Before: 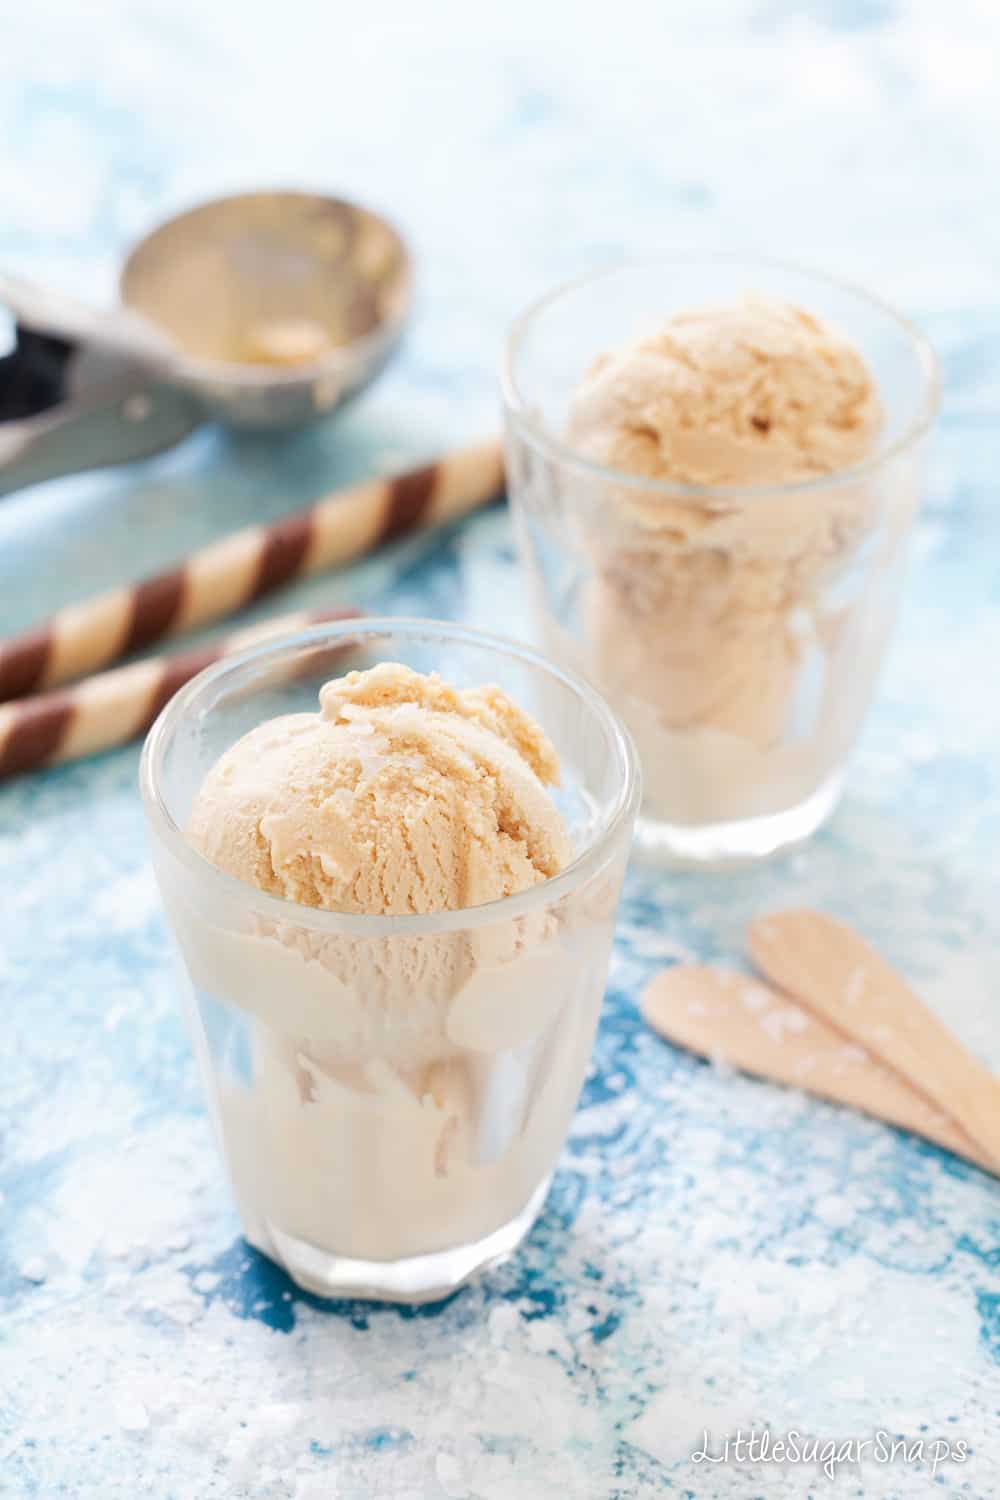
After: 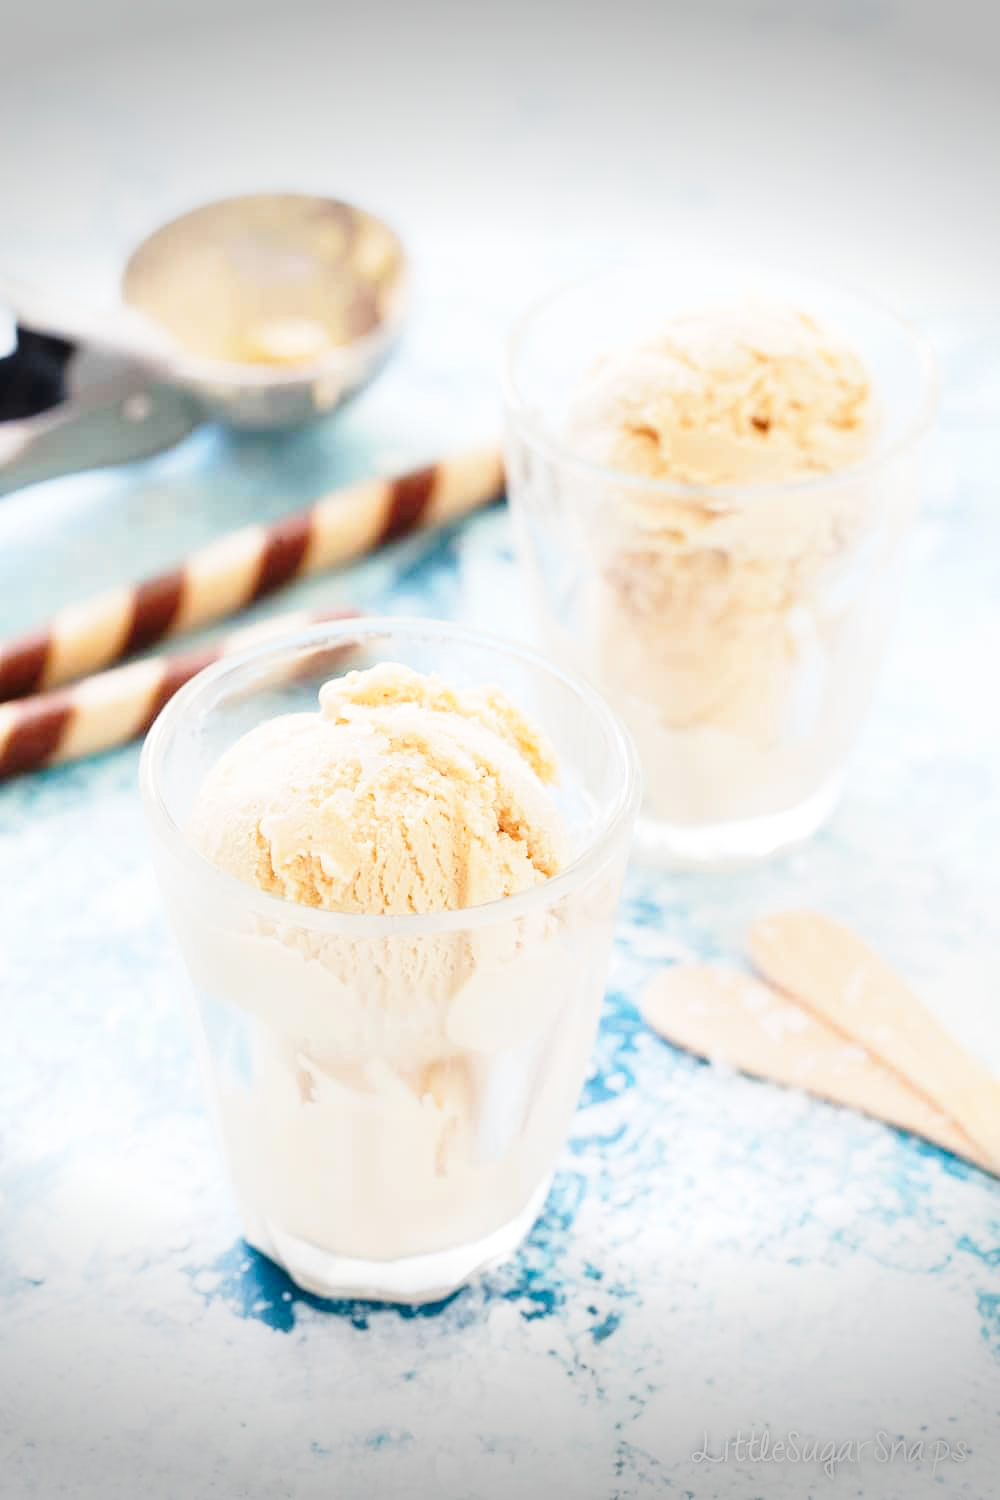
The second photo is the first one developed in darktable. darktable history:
vignetting: fall-off start 99.16%, width/height ratio 1.325, unbound false
base curve: curves: ch0 [(0, 0) (0.028, 0.03) (0.121, 0.232) (0.46, 0.748) (0.859, 0.968) (1, 1)], preserve colors none
